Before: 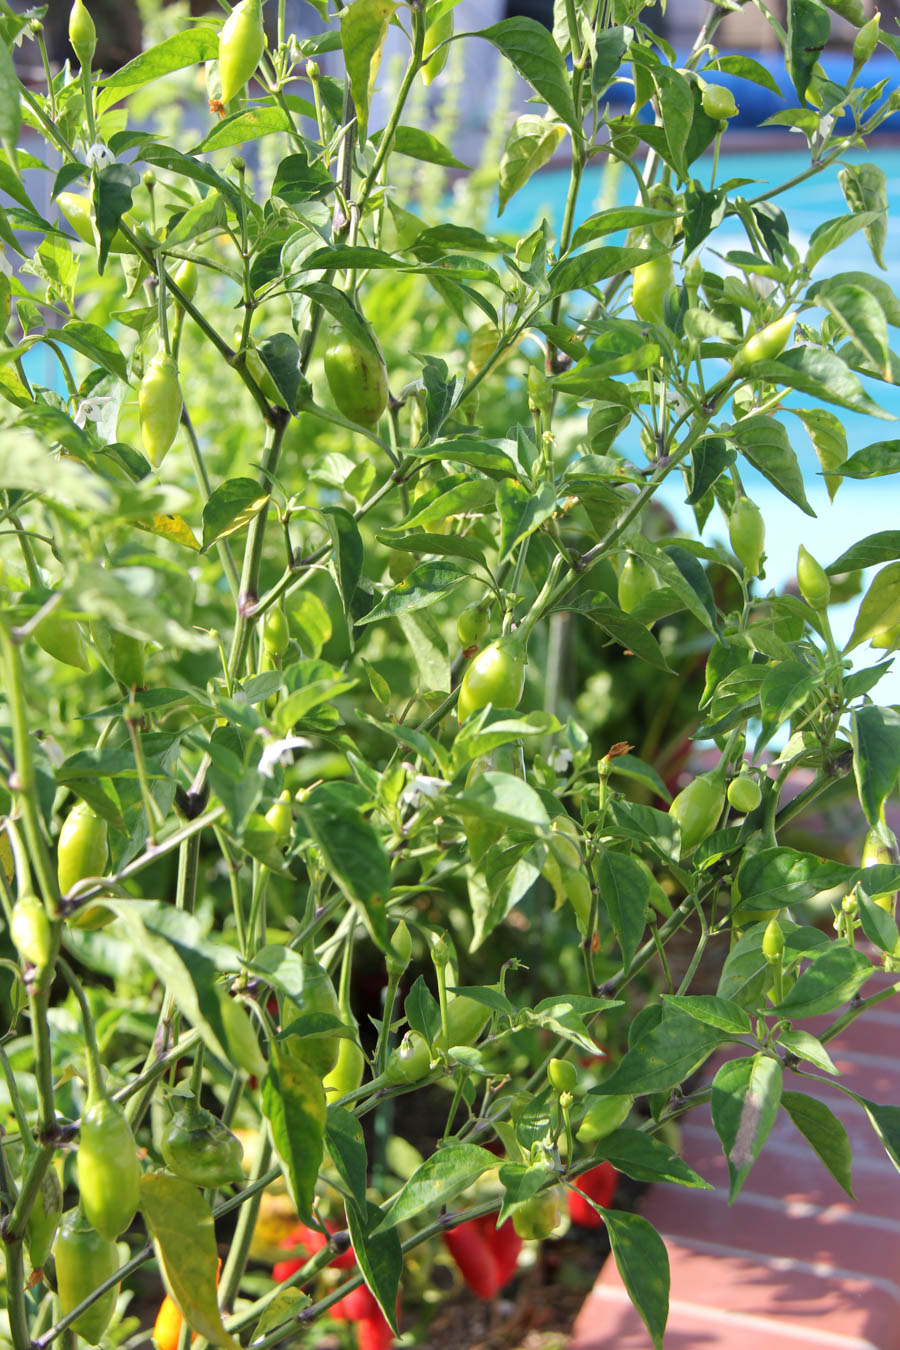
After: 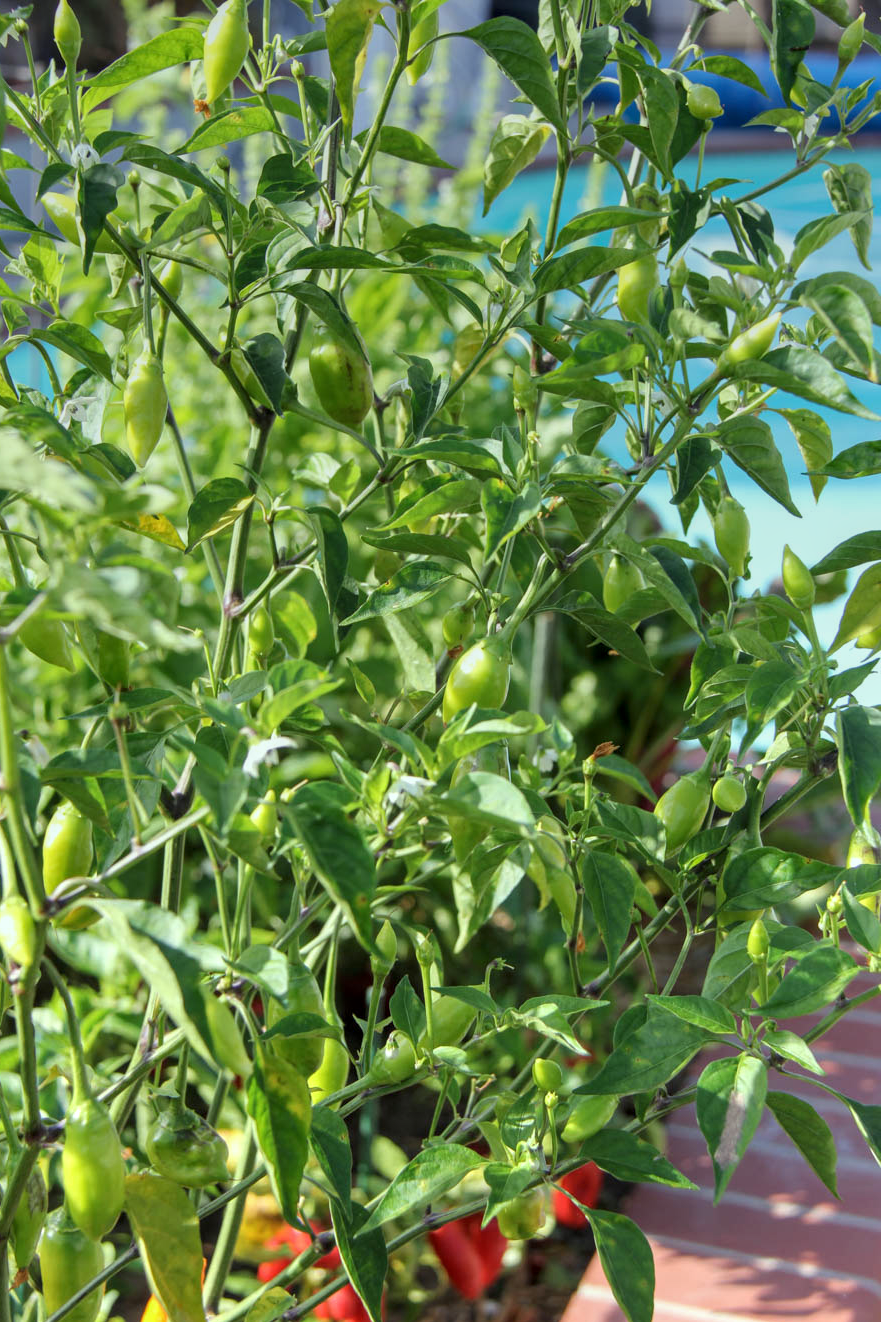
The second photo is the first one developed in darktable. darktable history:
crop: left 1.743%, right 0.268%, bottom 2.011%
local contrast: on, module defaults
graduated density: on, module defaults
color correction: highlights a* -6.69, highlights b* 0.49
